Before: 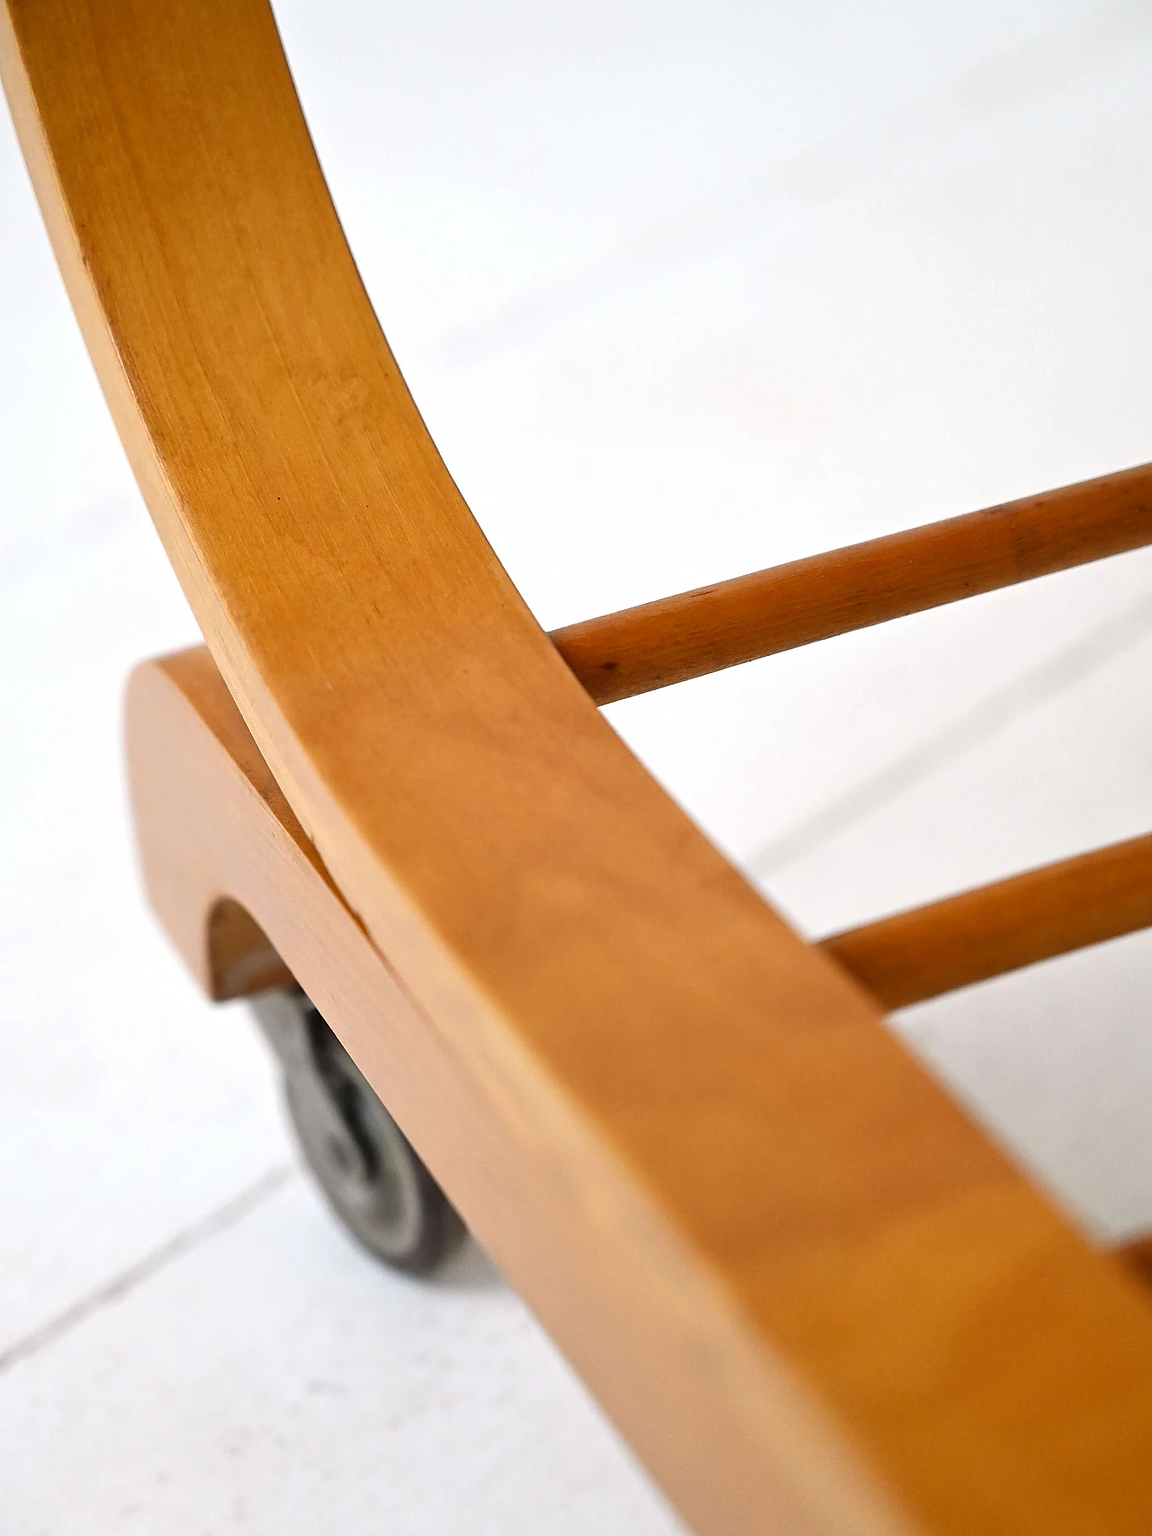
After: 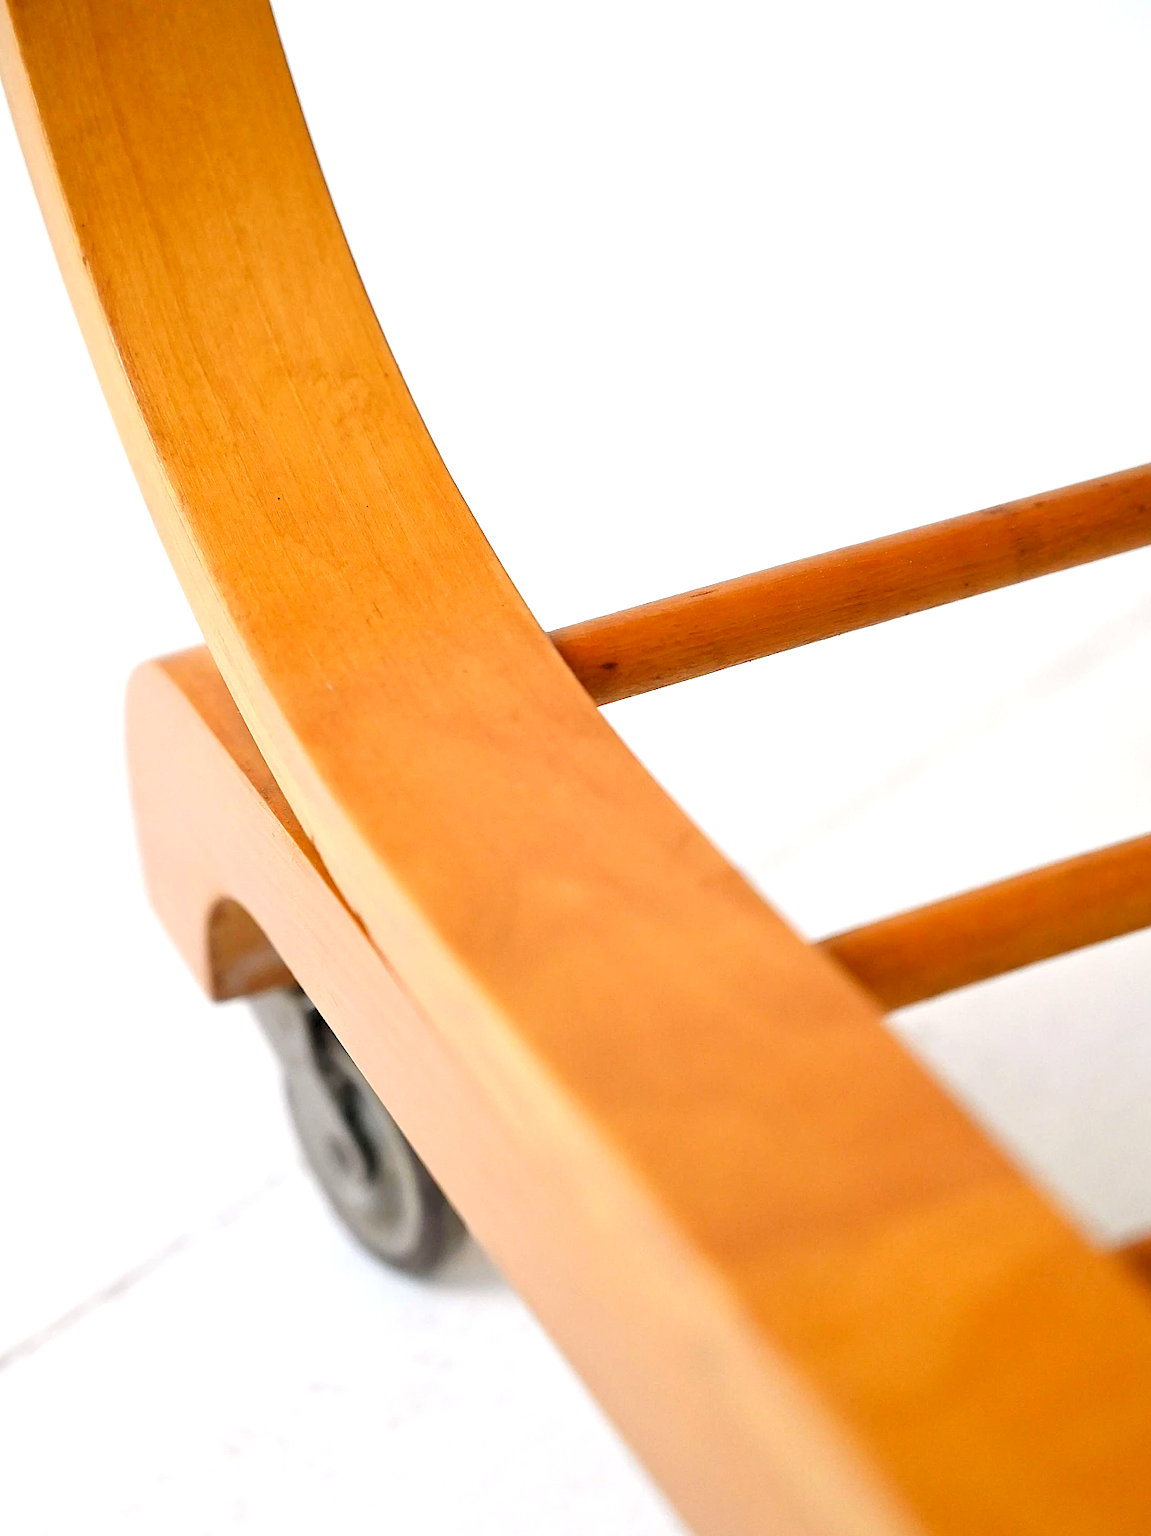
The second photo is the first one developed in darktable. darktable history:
exposure: compensate highlight preservation false
levels: black 3.83%, white 90.64%, levels [0.044, 0.416, 0.908]
